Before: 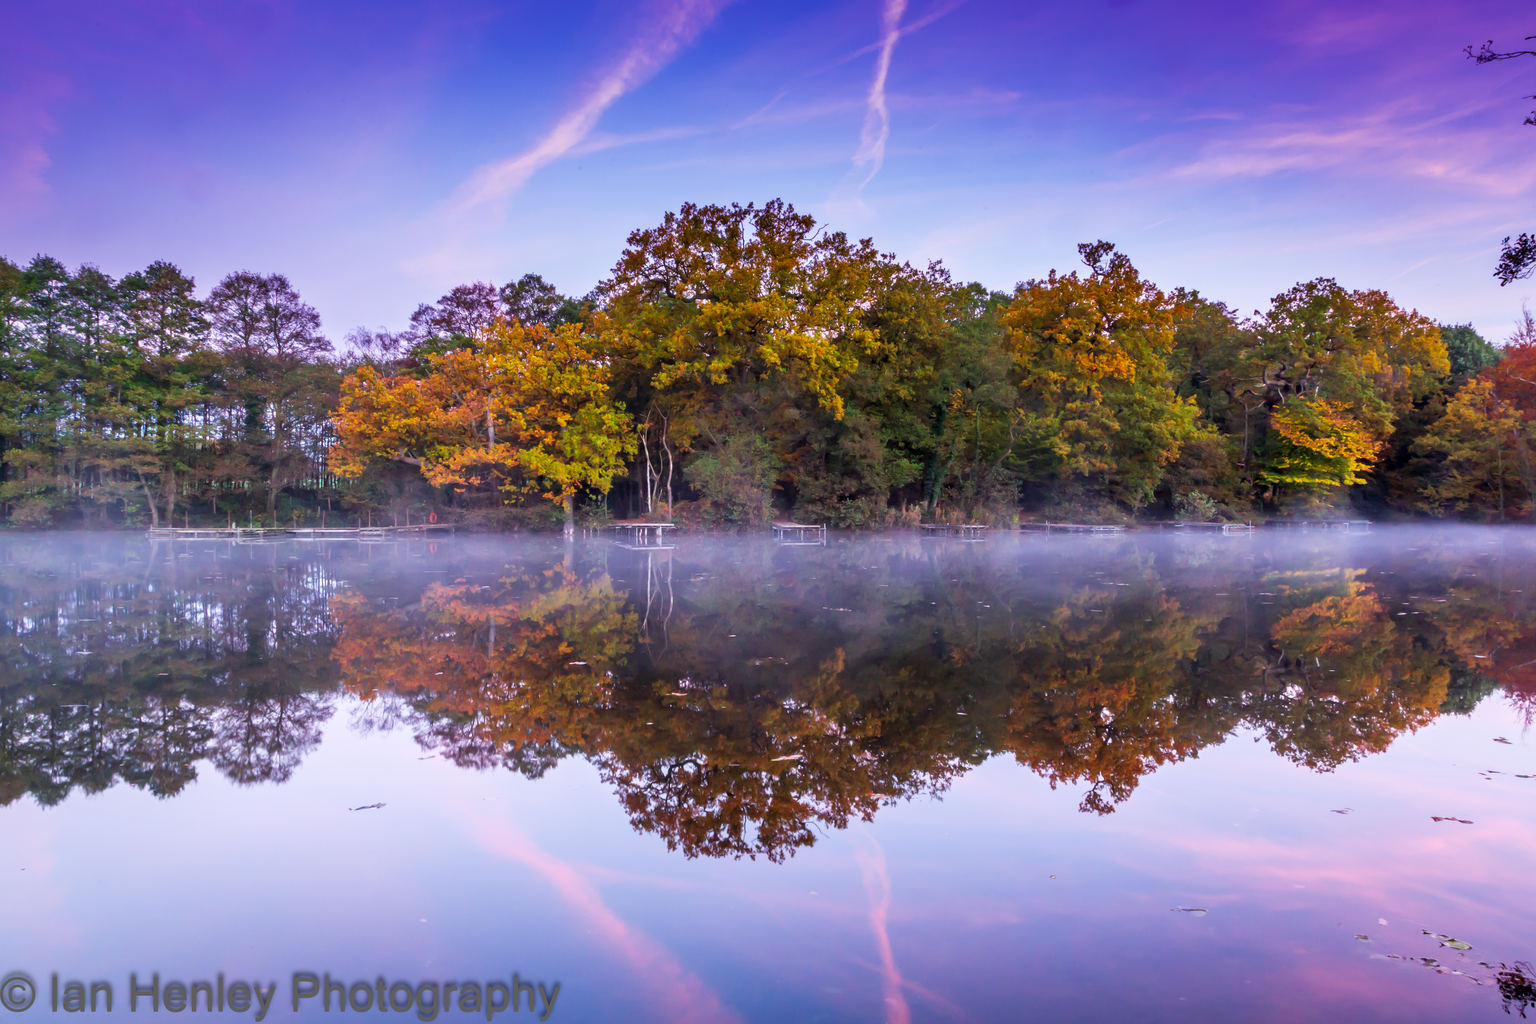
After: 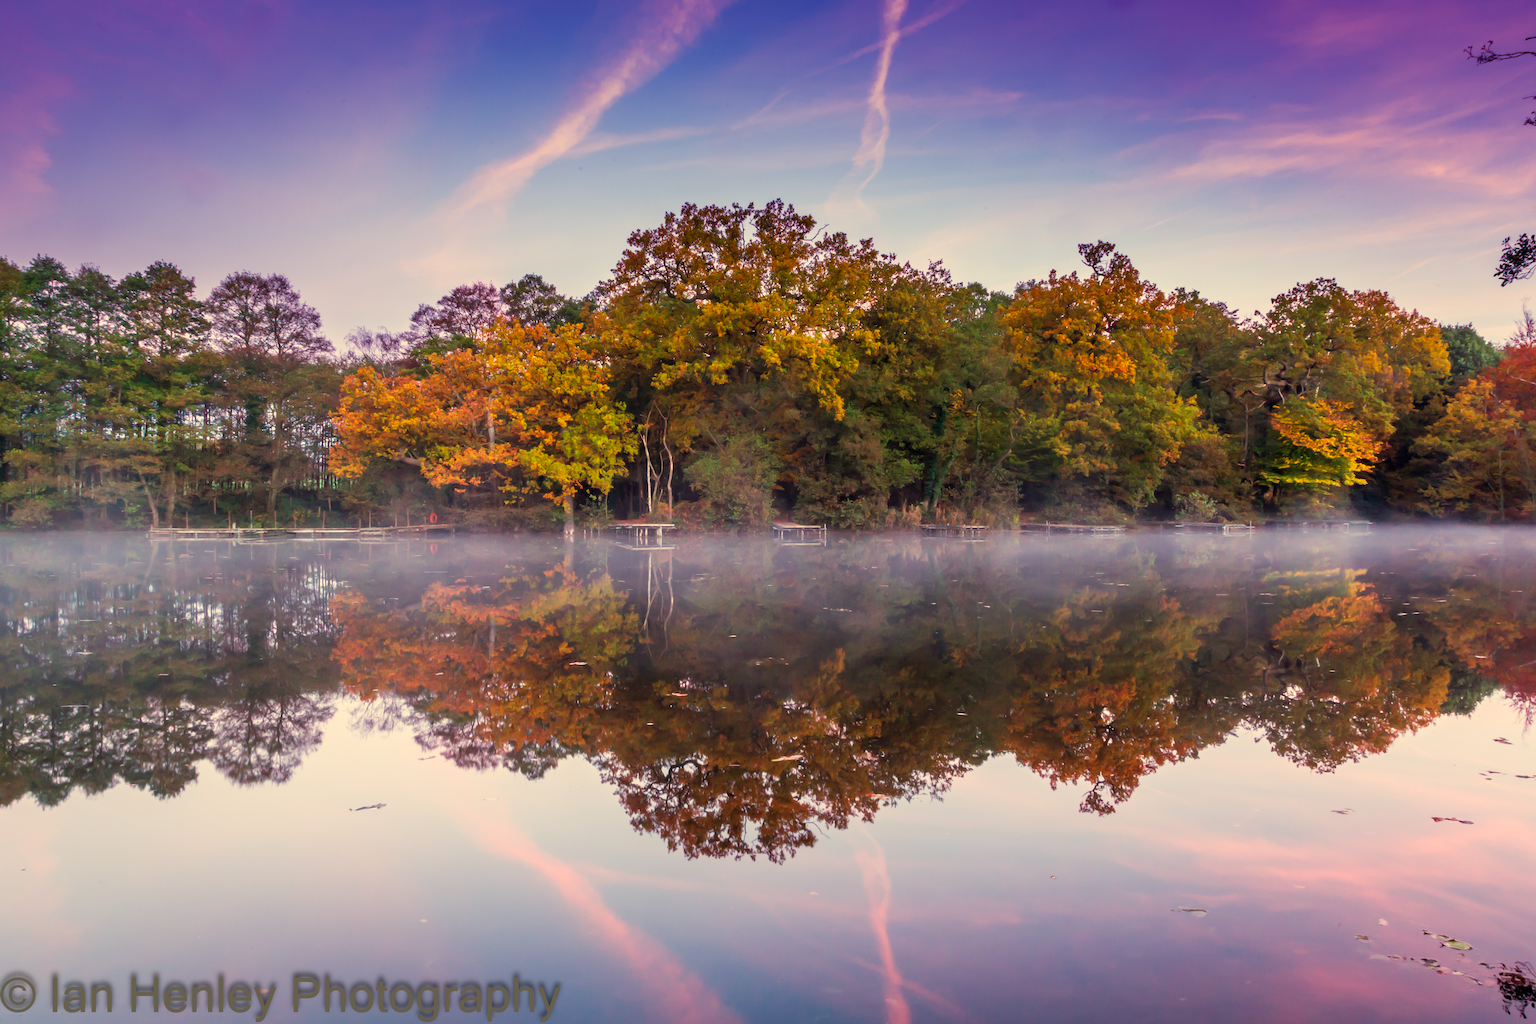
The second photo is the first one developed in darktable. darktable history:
white balance: red 1.08, blue 0.791
local contrast: mode bilateral grid, contrast 100, coarseness 100, detail 91%, midtone range 0.2
